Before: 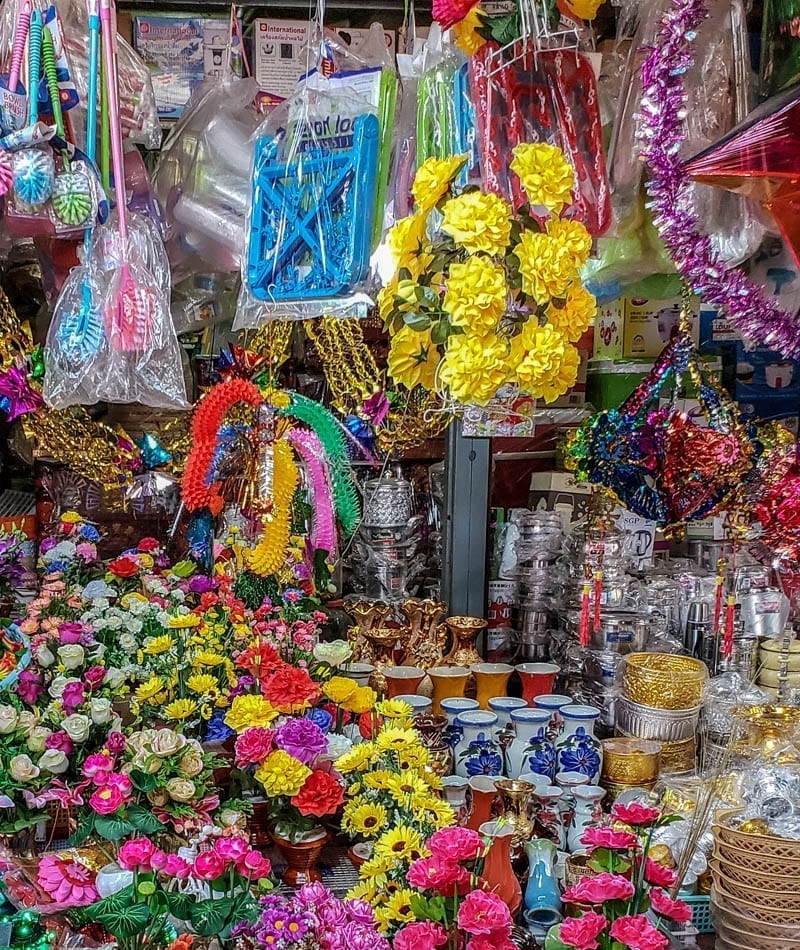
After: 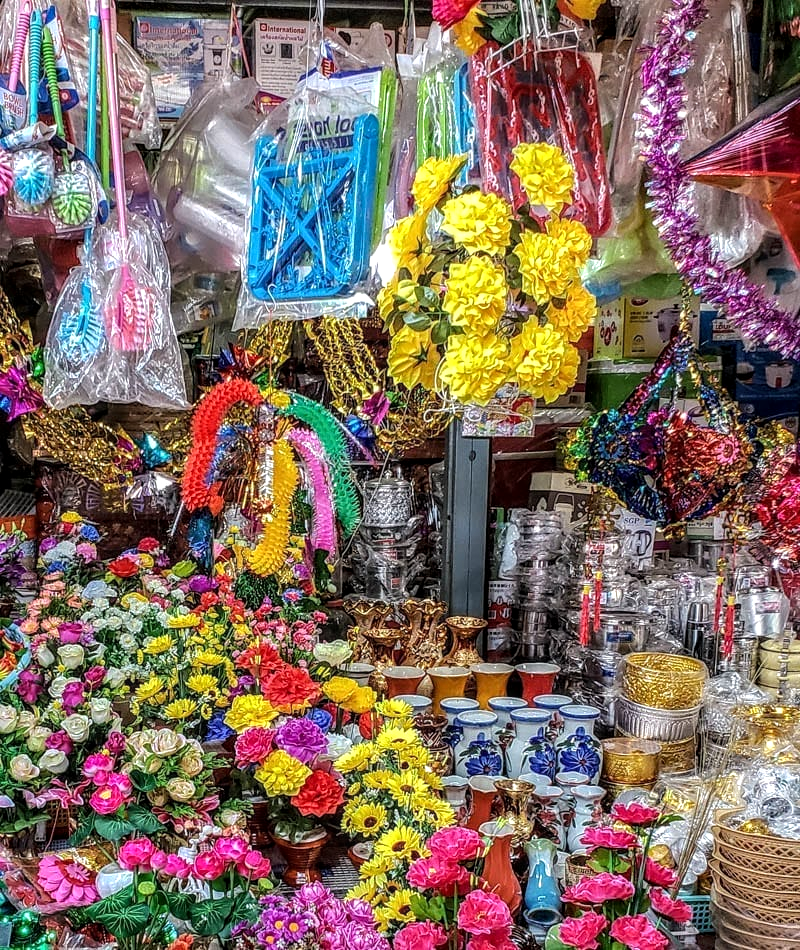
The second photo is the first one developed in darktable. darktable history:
tone equalizer: -8 EV -0.4 EV, -7 EV -0.416 EV, -6 EV -0.324 EV, -5 EV -0.197 EV, -3 EV 0.193 EV, -2 EV 0.361 EV, -1 EV 0.369 EV, +0 EV 0.447 EV, mask exposure compensation -0.487 EV
local contrast: on, module defaults
